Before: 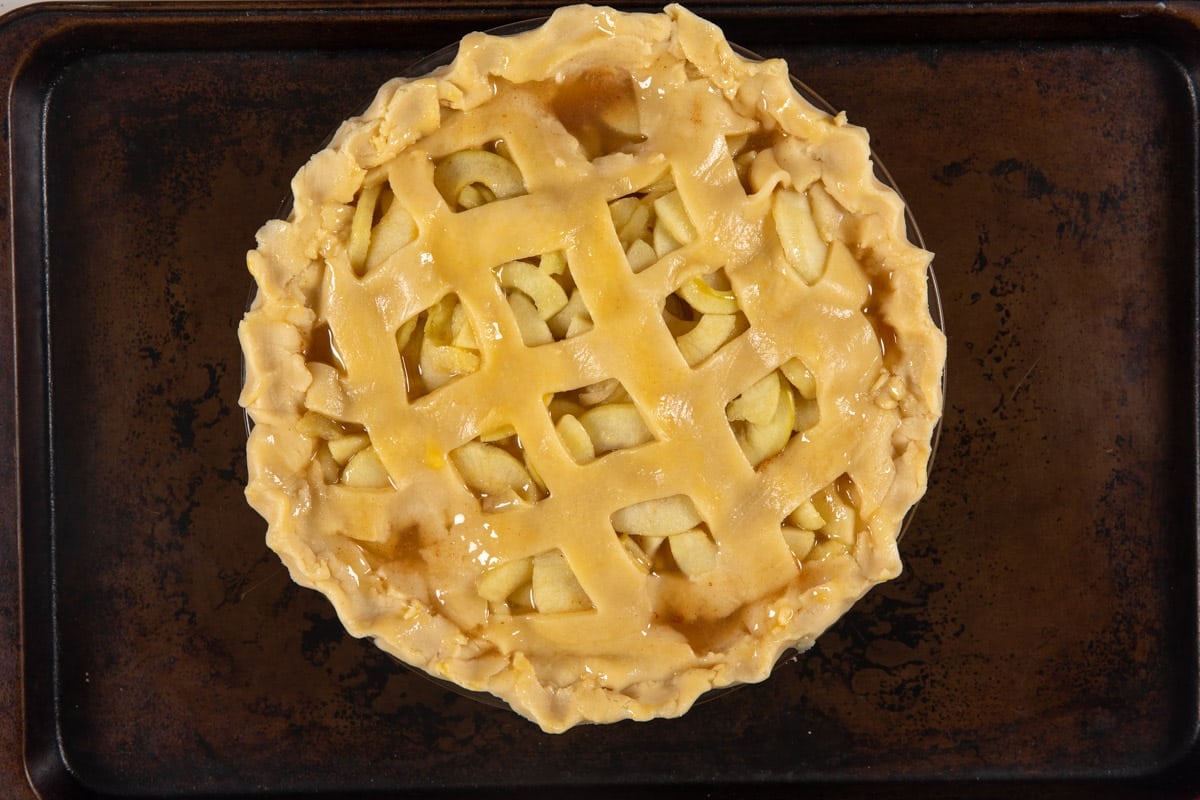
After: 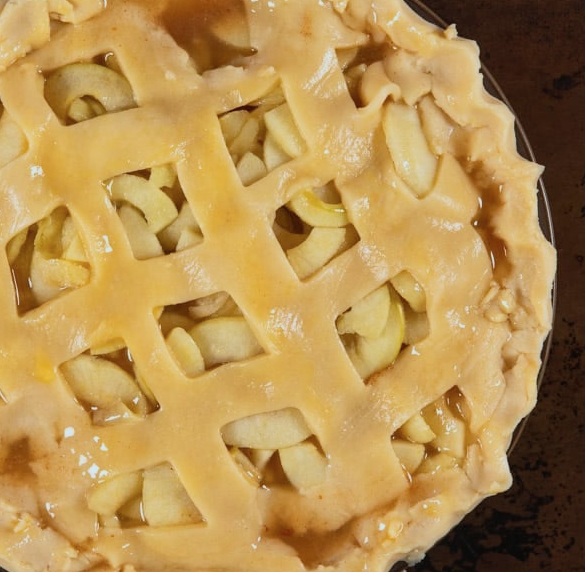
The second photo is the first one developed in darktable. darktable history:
tone equalizer: -8 EV -0.001 EV, -7 EV 0.003 EV, -6 EV -0.019 EV, -5 EV 0.015 EV, -4 EV -0.024 EV, -3 EV 0.023 EV, -2 EV -0.047 EV, -1 EV -0.28 EV, +0 EV -0.553 EV, edges refinement/feathering 500, mask exposure compensation -1.57 EV, preserve details no
color correction: highlights a* -3.93, highlights b* -10.99
crop: left 32.502%, top 10.985%, right 18.723%, bottom 17.422%
